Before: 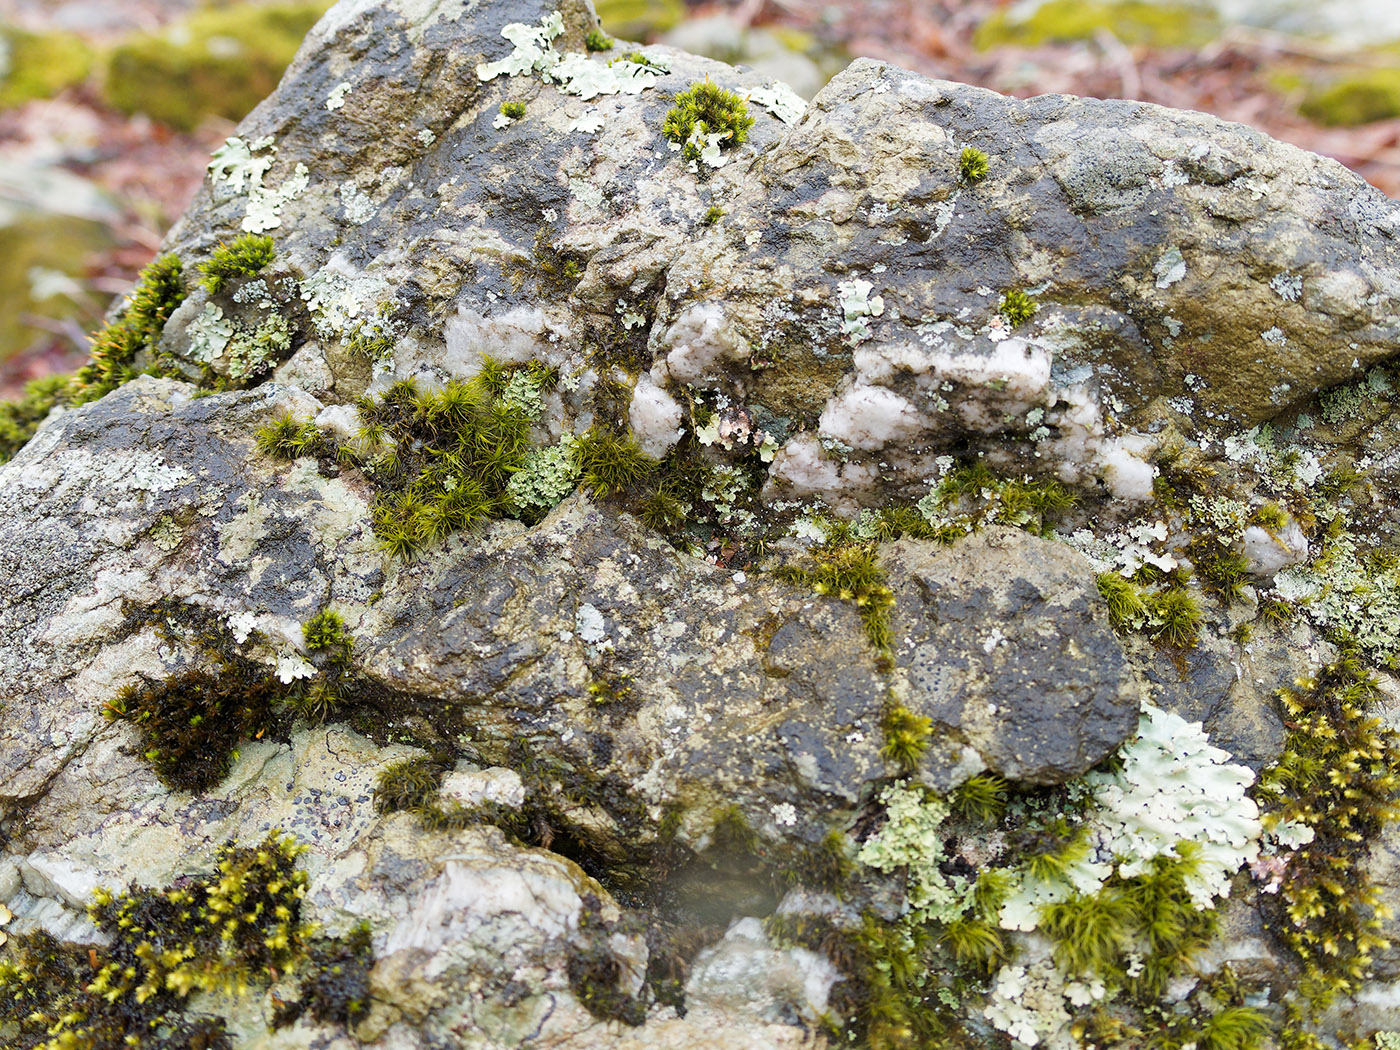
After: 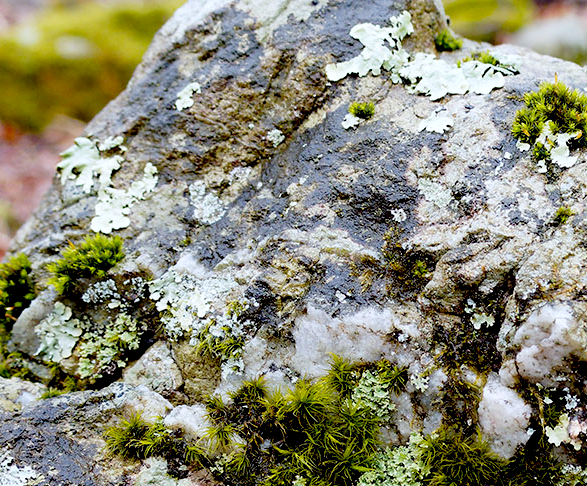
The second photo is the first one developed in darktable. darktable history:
exposure: black level correction 0.047, exposure 0.013 EV, compensate highlight preservation false
white balance: red 0.974, blue 1.044
crop and rotate: left 10.817%, top 0.062%, right 47.194%, bottom 53.626%
